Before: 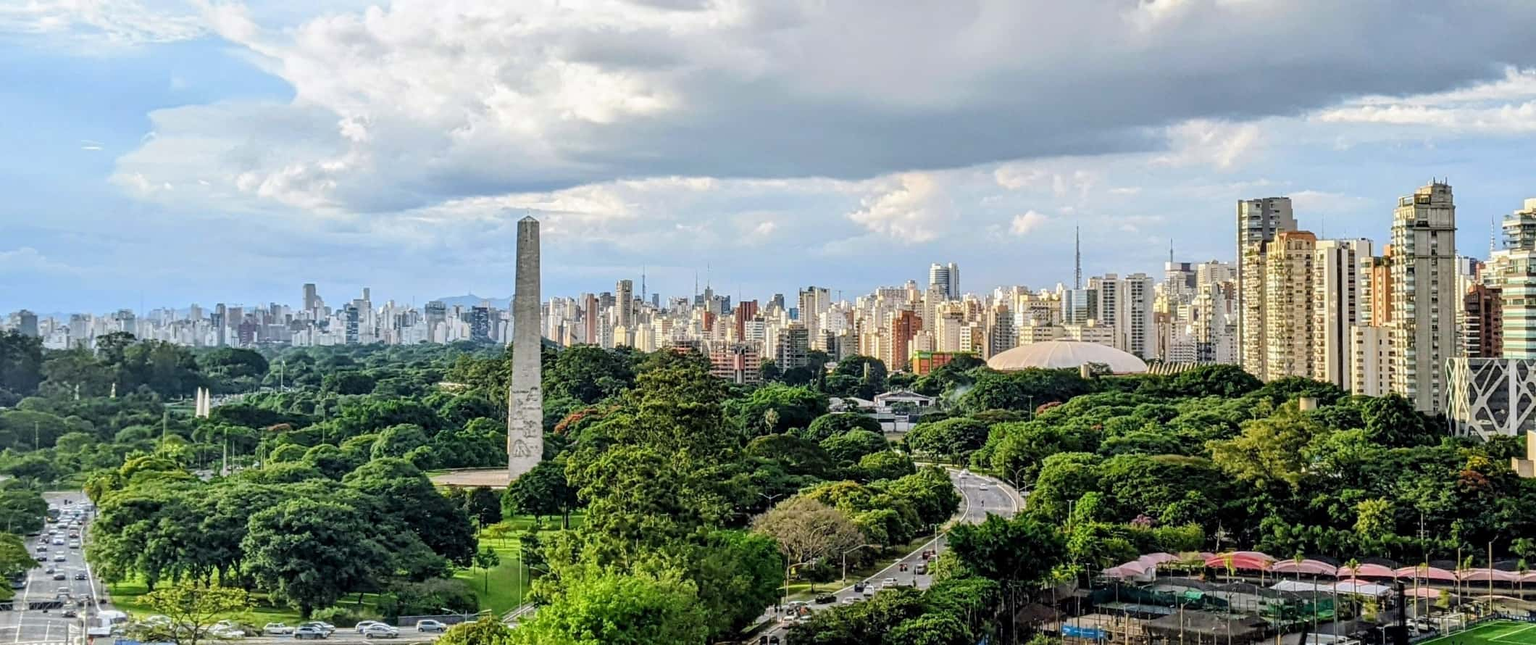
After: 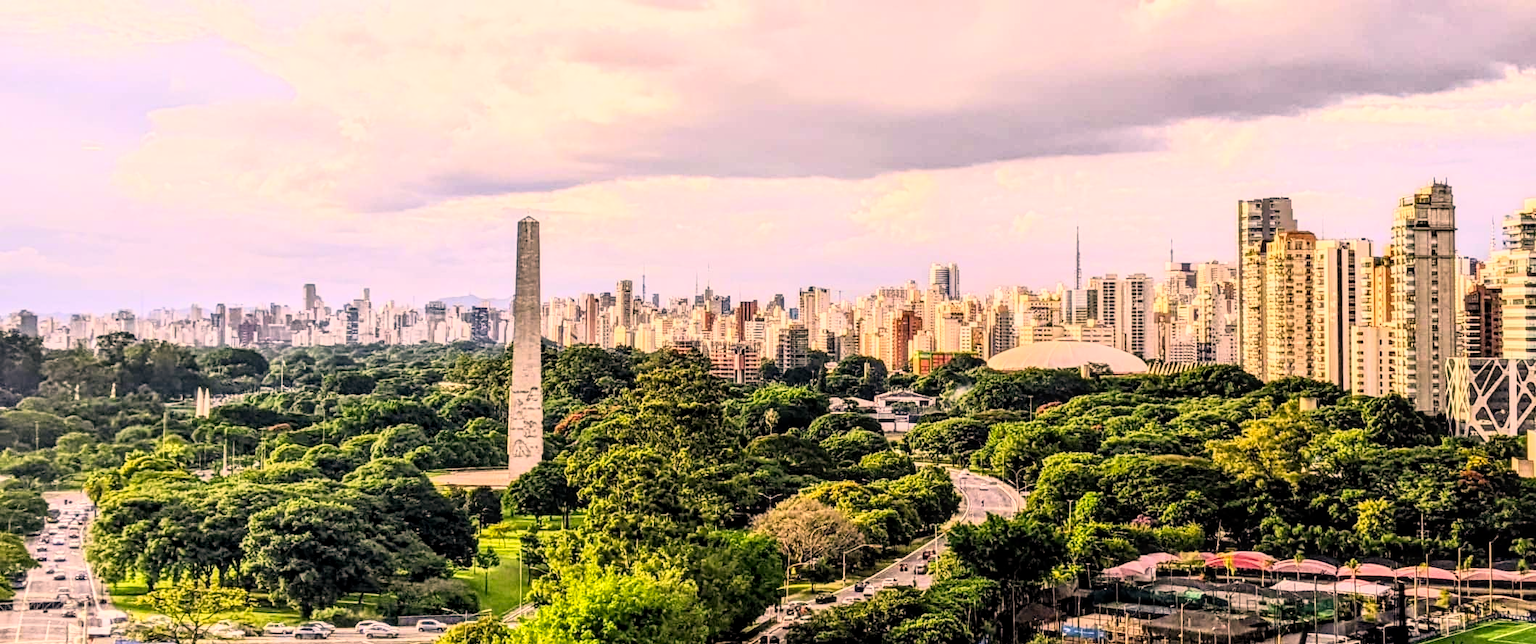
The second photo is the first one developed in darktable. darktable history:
local contrast: on, module defaults
base curve: curves: ch0 [(0, 0) (0.005, 0.002) (0.193, 0.295) (0.399, 0.664) (0.75, 0.928) (1, 1)]
color correction: highlights a* 21.16, highlights b* 19.61
